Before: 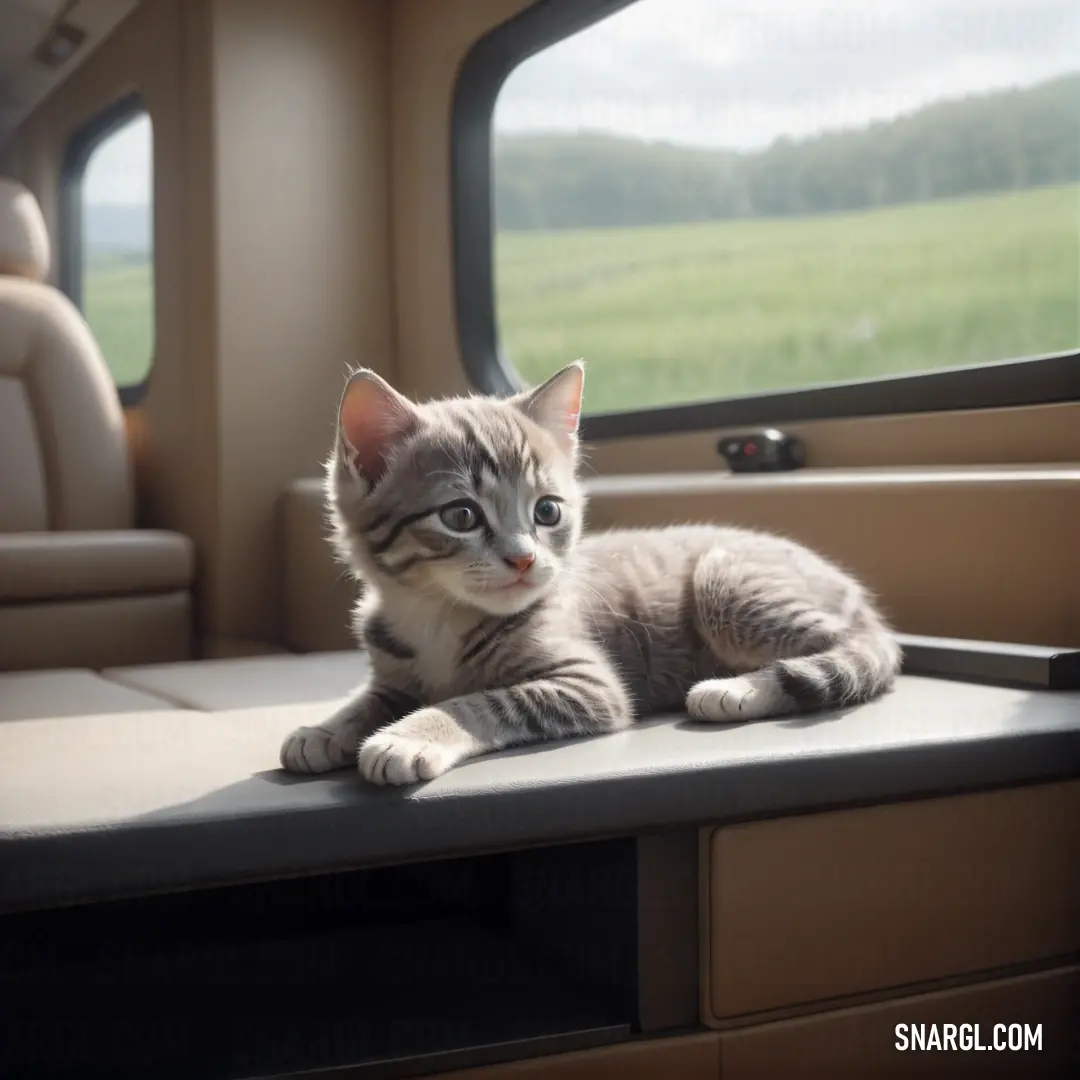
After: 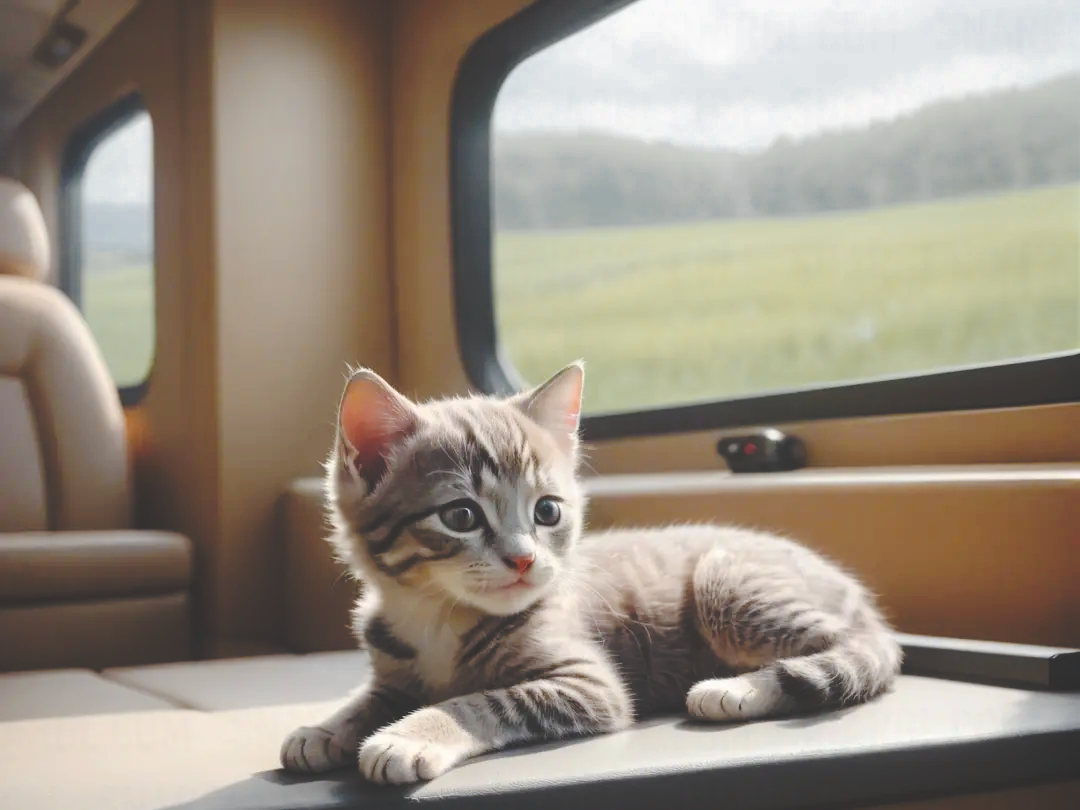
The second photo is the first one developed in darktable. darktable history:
color zones: curves: ch0 [(0, 0.499) (0.143, 0.5) (0.286, 0.5) (0.429, 0.476) (0.571, 0.284) (0.714, 0.243) (0.857, 0.449) (1, 0.499)]; ch1 [(0, 0.532) (0.143, 0.645) (0.286, 0.696) (0.429, 0.211) (0.571, 0.504) (0.714, 0.493) (0.857, 0.495) (1, 0.532)]; ch2 [(0, 0.5) (0.143, 0.5) (0.286, 0.427) (0.429, 0.324) (0.571, 0.5) (0.714, 0.5) (0.857, 0.5) (1, 0.5)]
crop: bottom 24.983%
base curve: curves: ch0 [(0, 0.024) (0.055, 0.065) (0.121, 0.166) (0.236, 0.319) (0.693, 0.726) (1, 1)], preserve colors none
